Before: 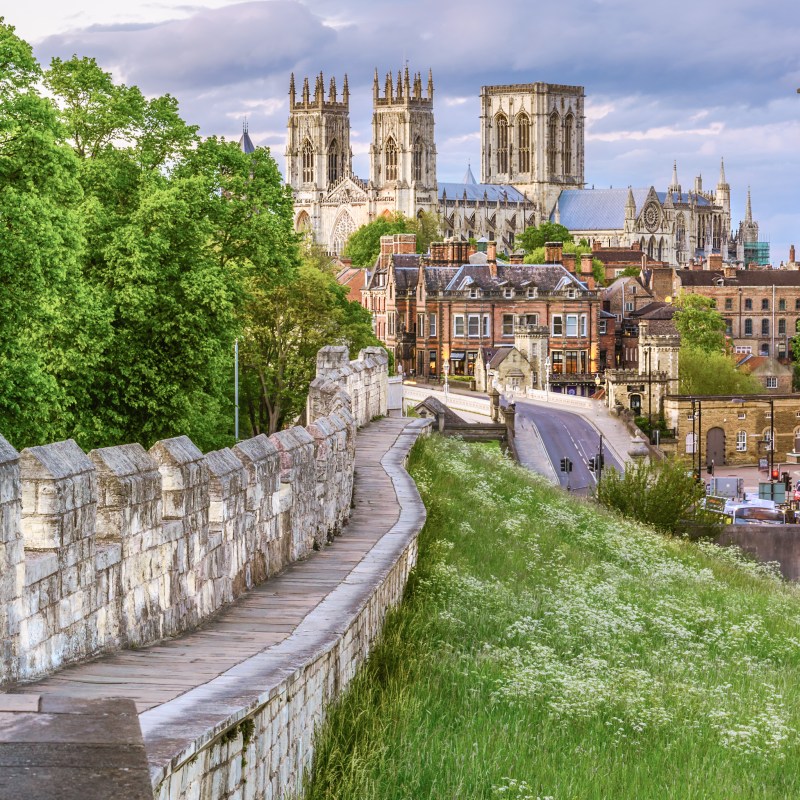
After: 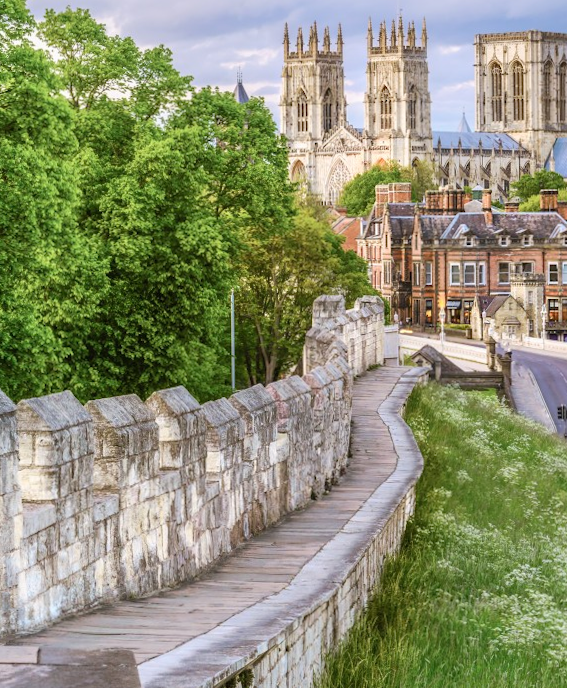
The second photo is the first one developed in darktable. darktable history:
shadows and highlights: highlights 70.7, soften with gaussian
rotate and perspective: rotation -0.45°, automatic cropping original format, crop left 0.008, crop right 0.992, crop top 0.012, crop bottom 0.988
crop: top 5.803%, right 27.864%, bottom 5.804%
